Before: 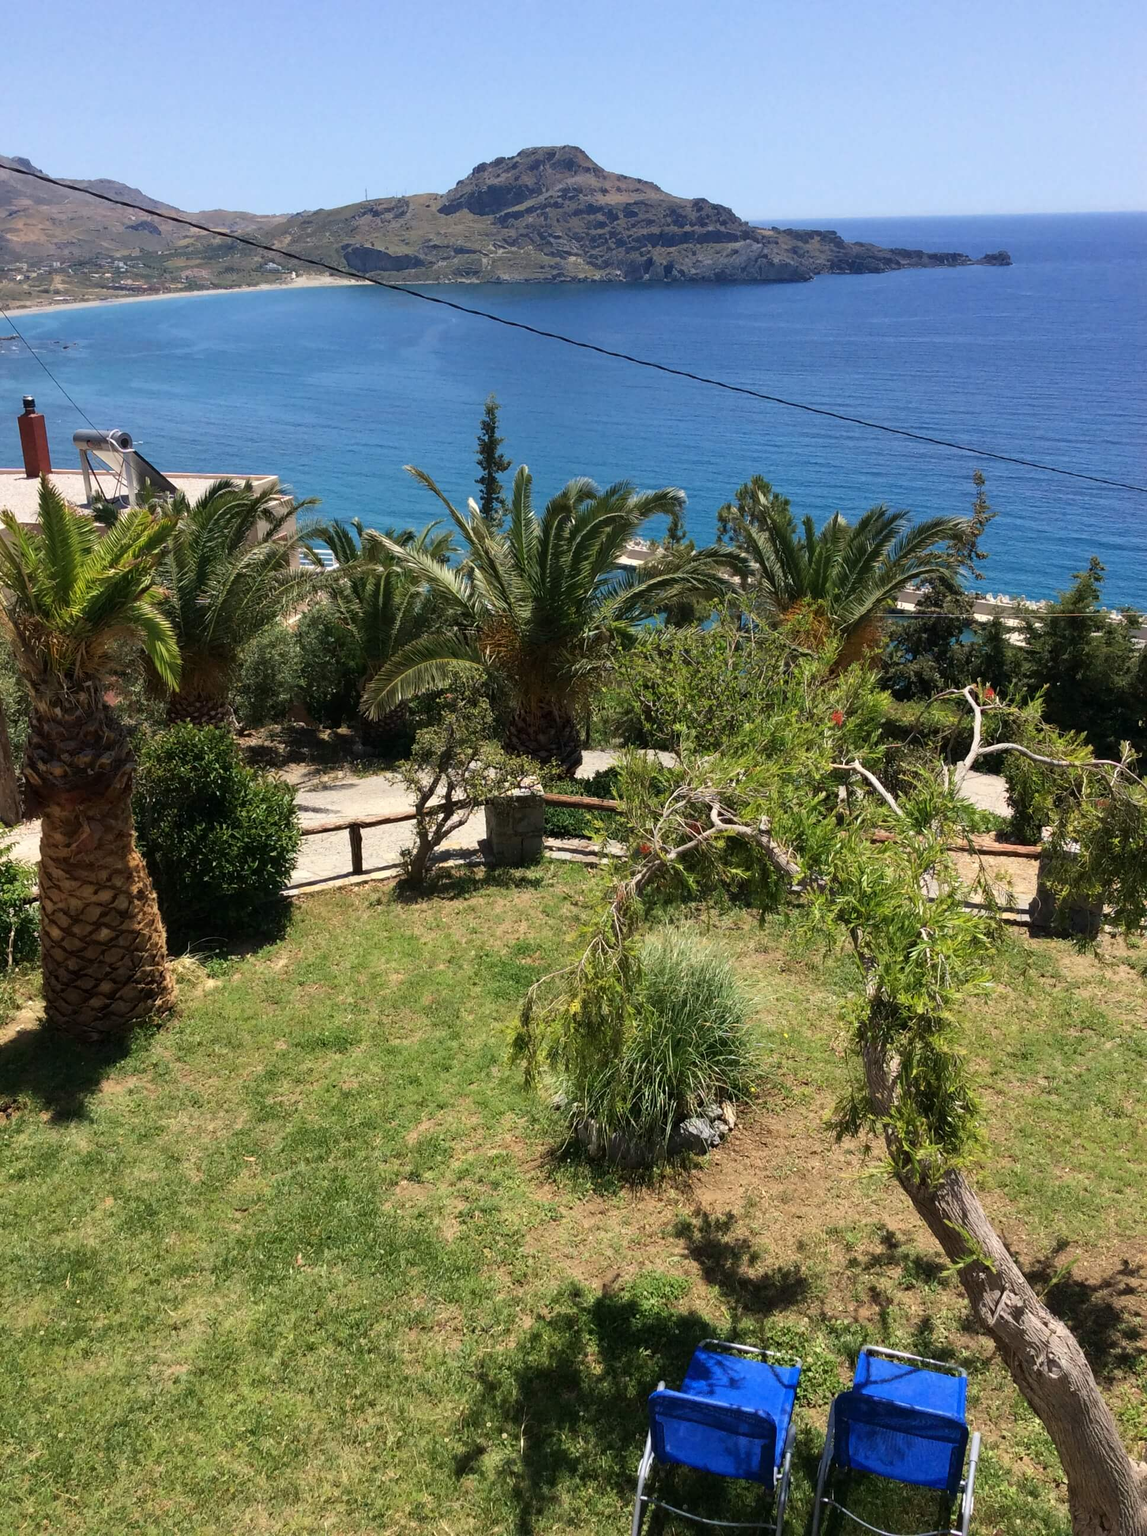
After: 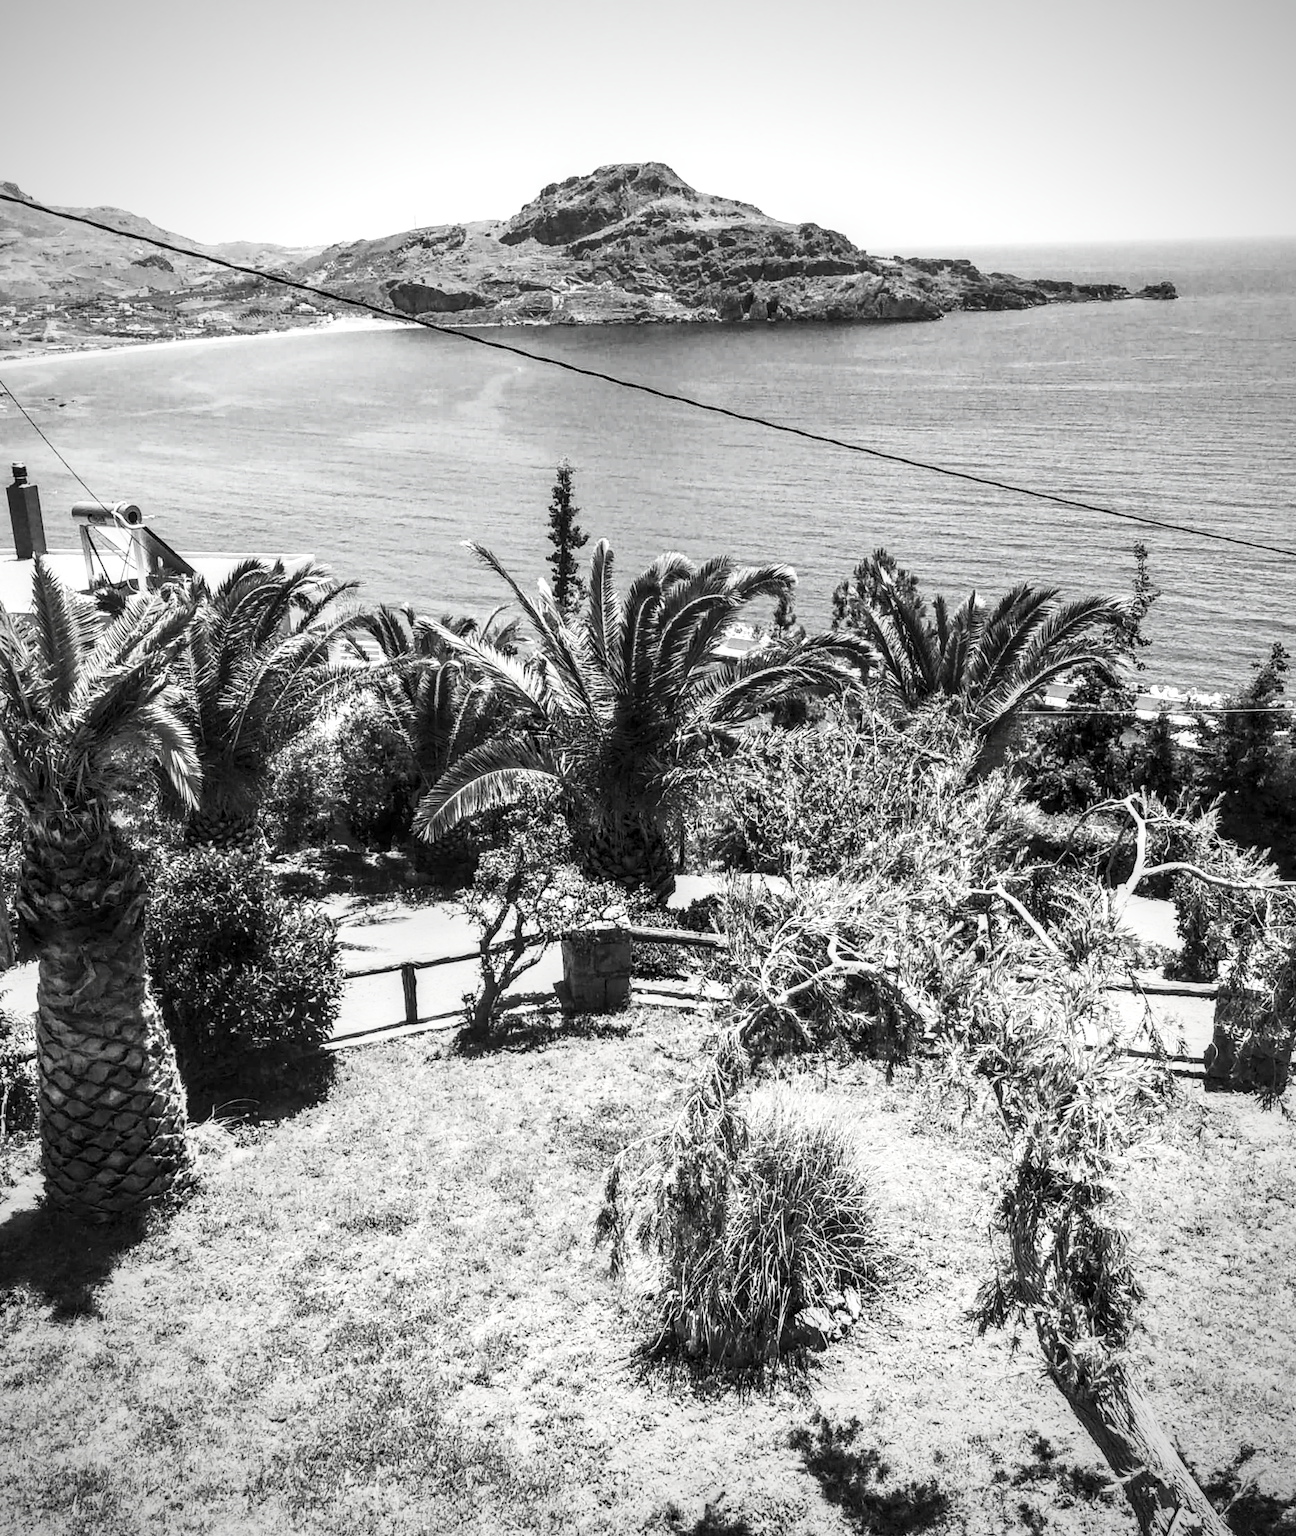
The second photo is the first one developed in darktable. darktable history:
crop and rotate: angle 0.493°, left 0.299%, right 2.77%, bottom 14.205%
local contrast: highlights 21%, detail 150%
color correction: highlights b* -0.041, saturation 0.793
exposure: exposure 0.298 EV, compensate highlight preservation false
color balance rgb: shadows lift › chroma 4.06%, shadows lift › hue 254.75°, highlights gain › chroma 3.036%, highlights gain › hue 75.77°, perceptual saturation grading › global saturation 25.51%, global vibrance 20%
contrast brightness saturation: contrast 0.515, brightness 0.463, saturation -0.986
vignetting: unbound false
